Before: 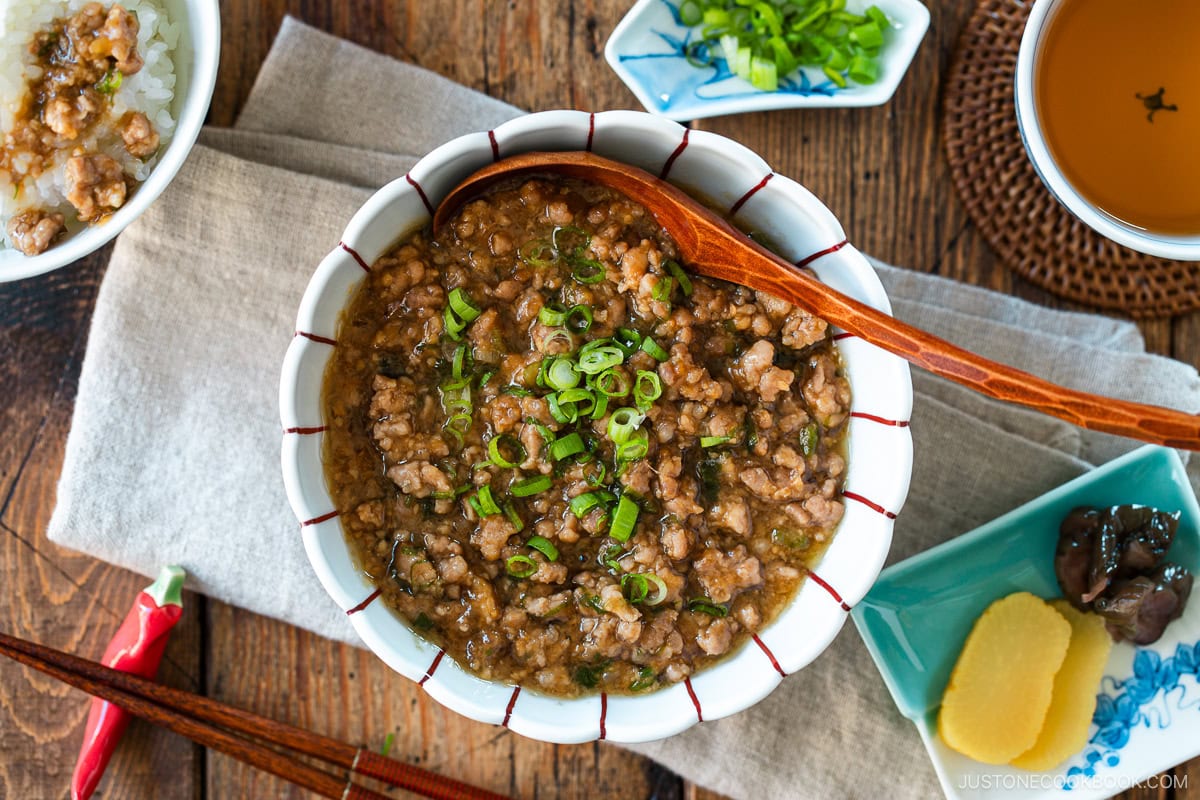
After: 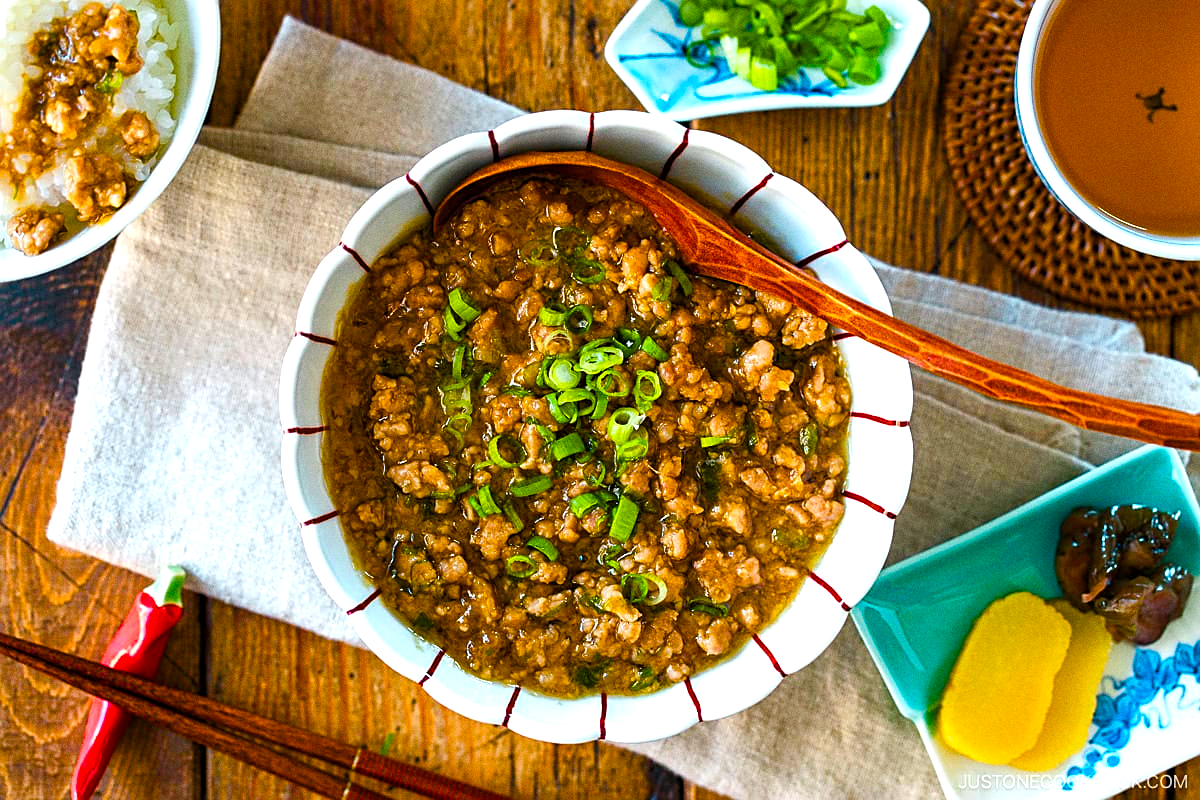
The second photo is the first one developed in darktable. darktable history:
sharpen: on, module defaults
grain: coarseness 0.47 ISO
color balance rgb: linear chroma grading › shadows 10%, linear chroma grading › highlights 10%, linear chroma grading › global chroma 15%, linear chroma grading › mid-tones 15%, perceptual saturation grading › global saturation 40%, perceptual saturation grading › highlights -25%, perceptual saturation grading › mid-tones 35%, perceptual saturation grading › shadows 35%, perceptual brilliance grading › global brilliance 11.29%, global vibrance 11.29%
